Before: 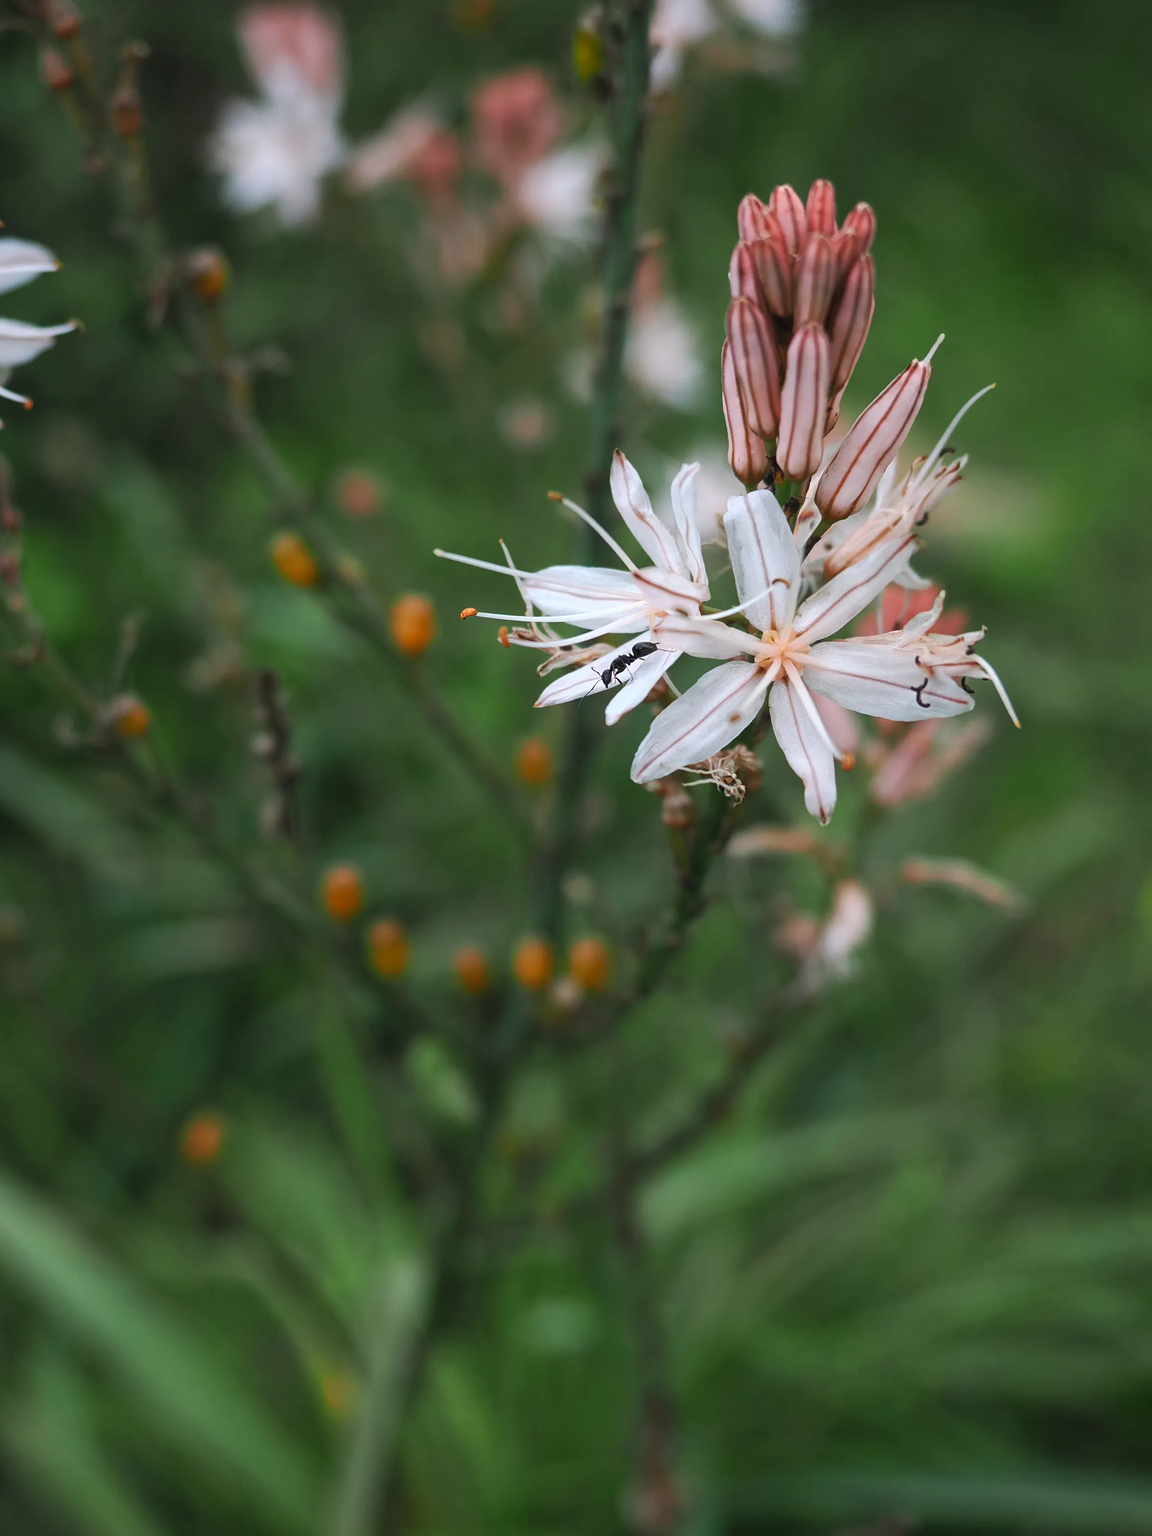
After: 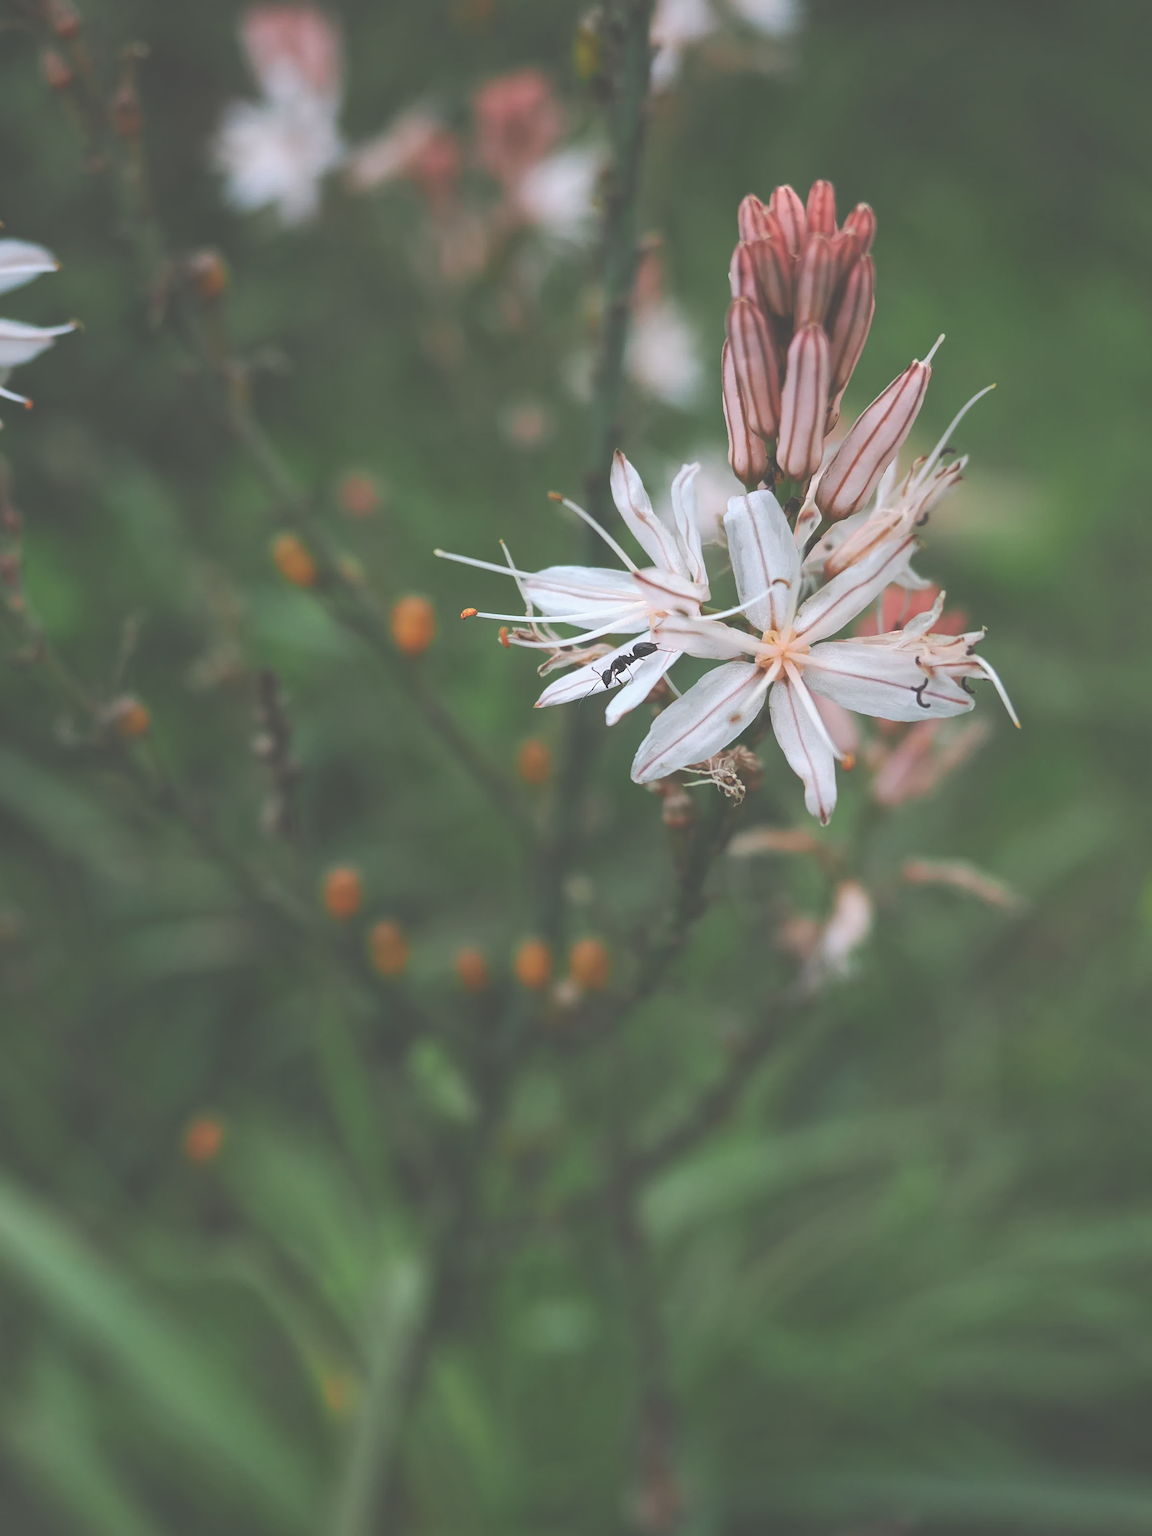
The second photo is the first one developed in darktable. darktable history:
exposure: black level correction -0.062, exposure -0.049 EV, compensate highlight preservation false
